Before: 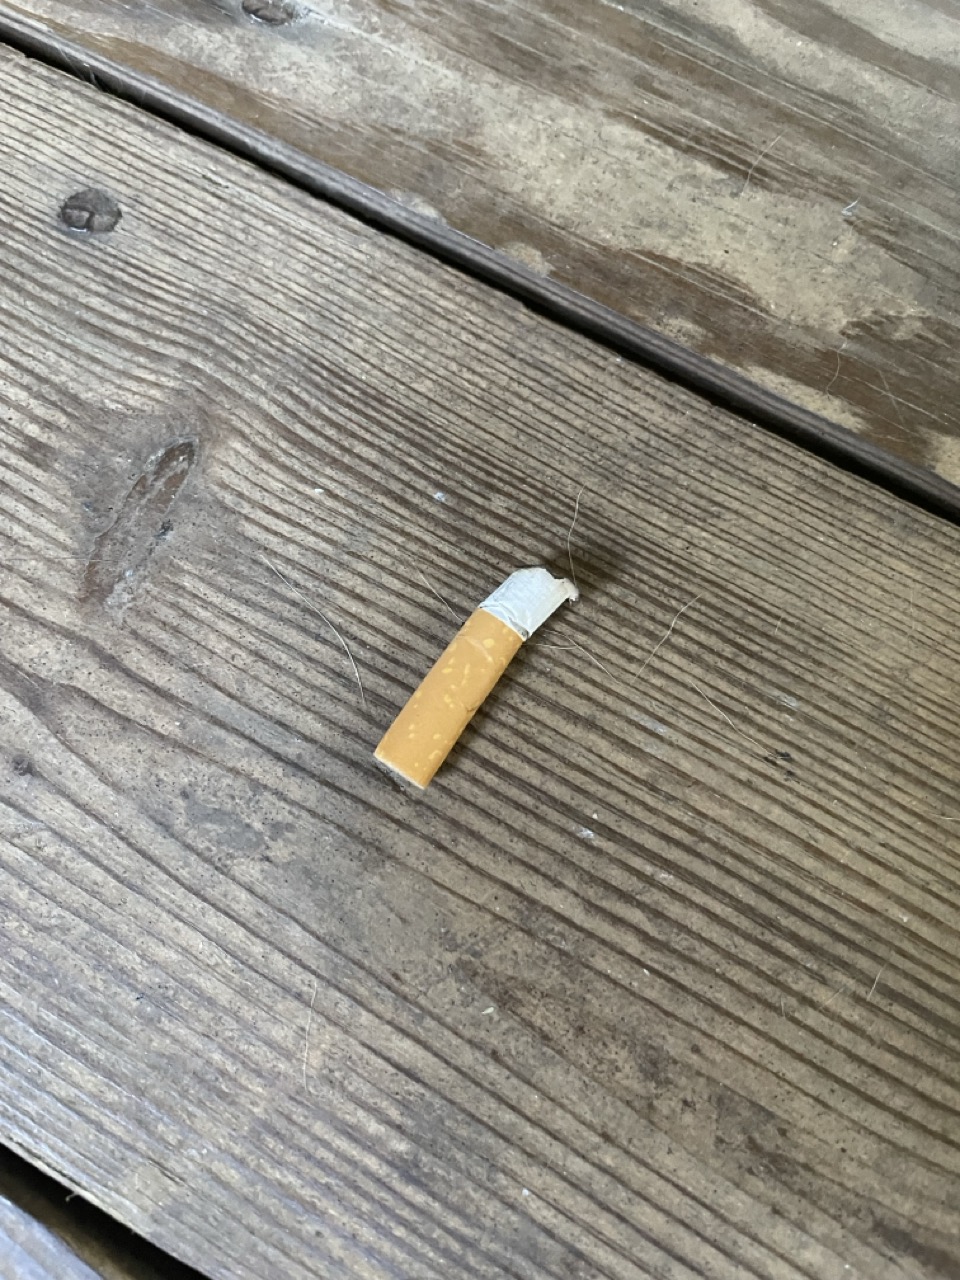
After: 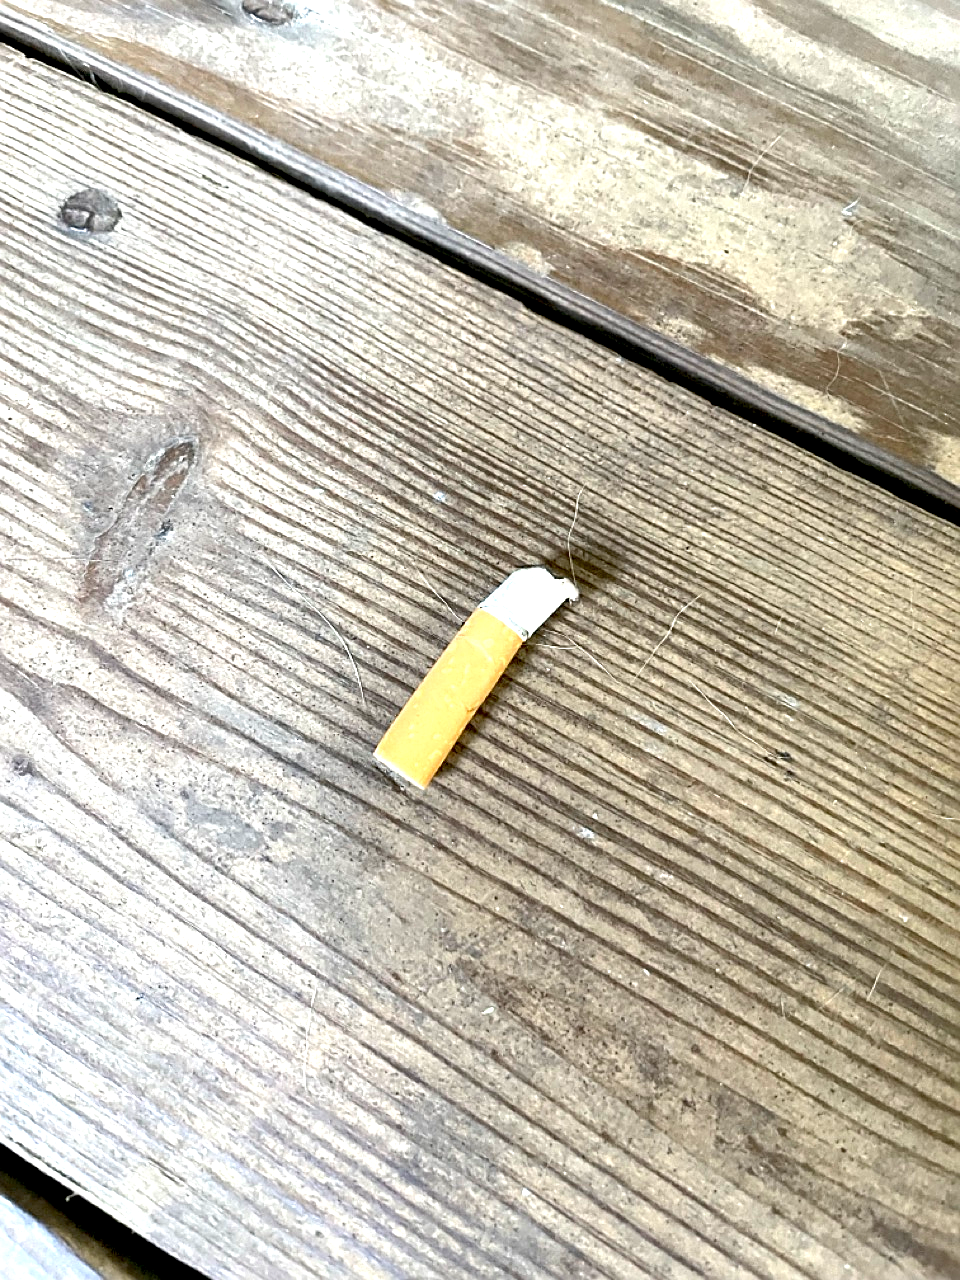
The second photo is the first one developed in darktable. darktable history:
exposure: black level correction 0.01, exposure 1 EV, compensate highlight preservation false
sharpen: on, module defaults
